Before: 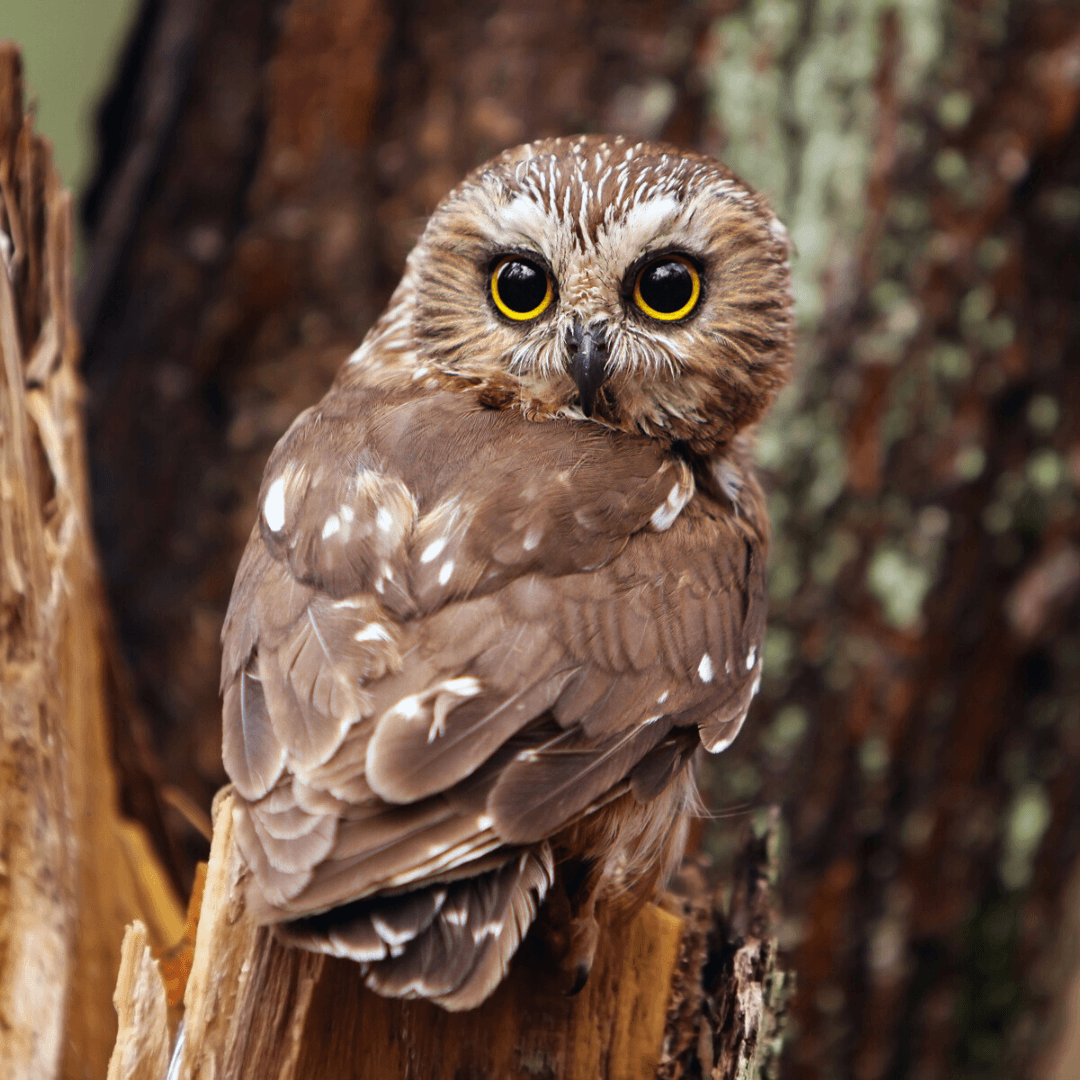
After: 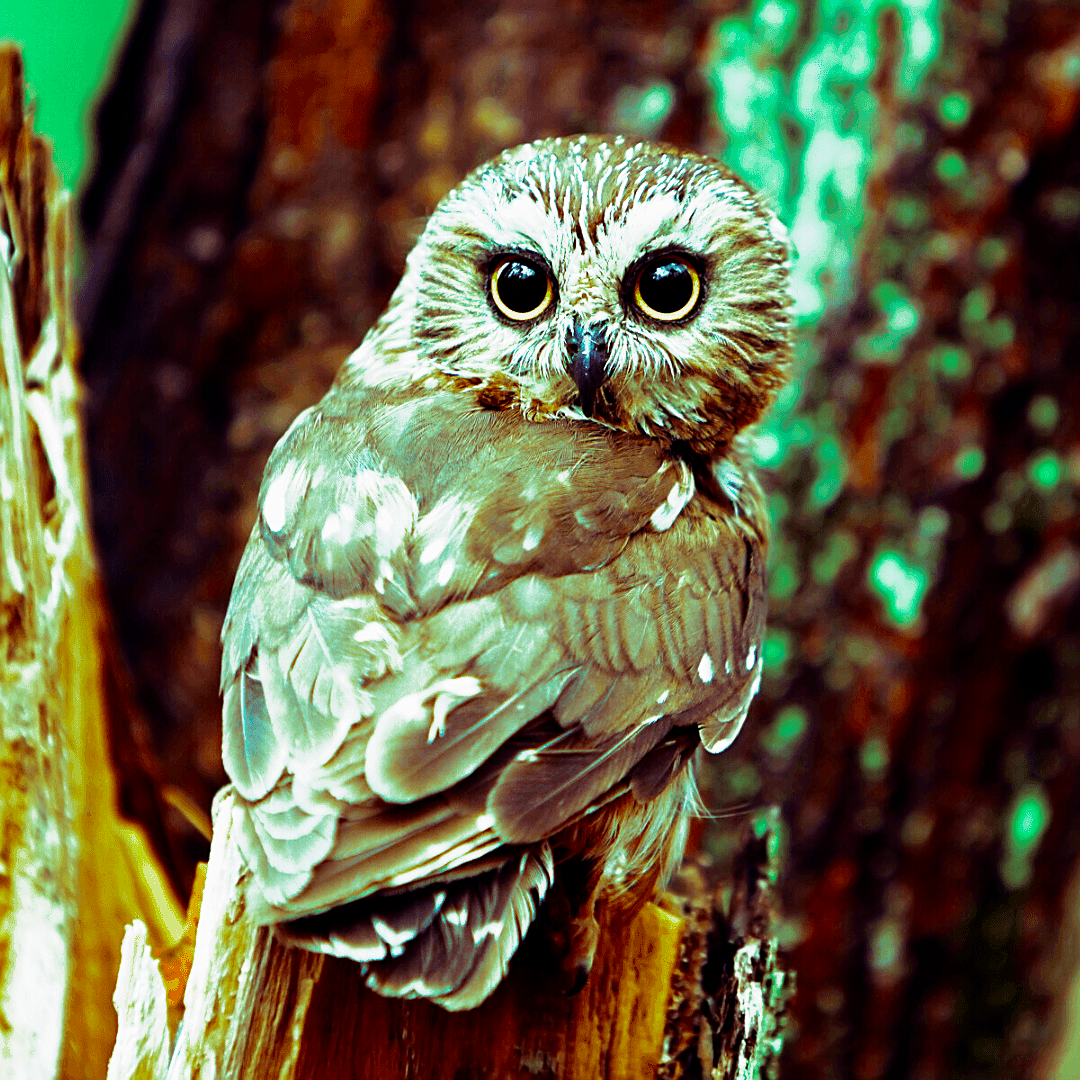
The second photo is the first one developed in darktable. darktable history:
contrast brightness saturation: brightness -0.02, saturation 0.35
color zones: curves: ch1 [(0.077, 0.436) (0.25, 0.5) (0.75, 0.5)]
rotate and perspective: automatic cropping off
exposure: exposure 0.493 EV, compensate highlight preservation false
filmic rgb: black relative exposure -8.2 EV, white relative exposure 2.2 EV, threshold 3 EV, hardness 7.11, latitude 75%, contrast 1.325, highlights saturation mix -2%, shadows ↔ highlights balance 30%, preserve chrominance no, color science v5 (2021), contrast in shadows safe, contrast in highlights safe, enable highlight reconstruction true
sharpen: on, module defaults
color balance rgb: shadows lift › luminance 0.49%, shadows lift › chroma 6.83%, shadows lift › hue 300.29°, power › hue 208.98°, highlights gain › luminance 20.24%, highlights gain › chroma 13.17%, highlights gain › hue 173.85°, perceptual saturation grading › global saturation 18.05%
